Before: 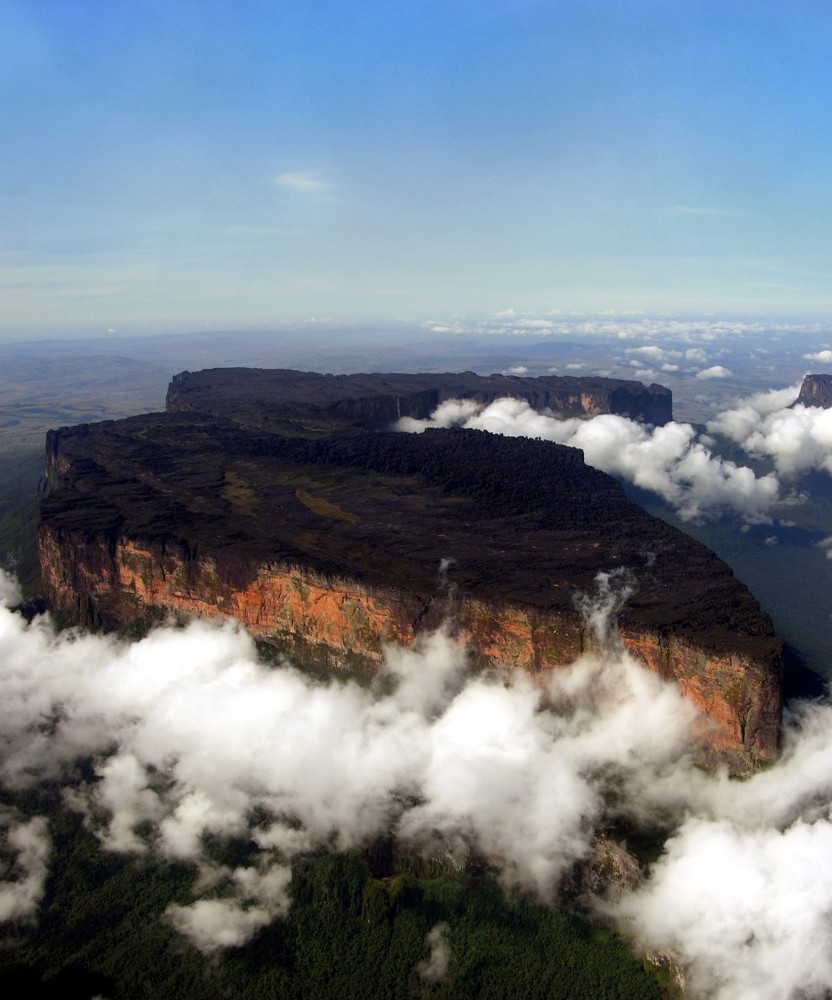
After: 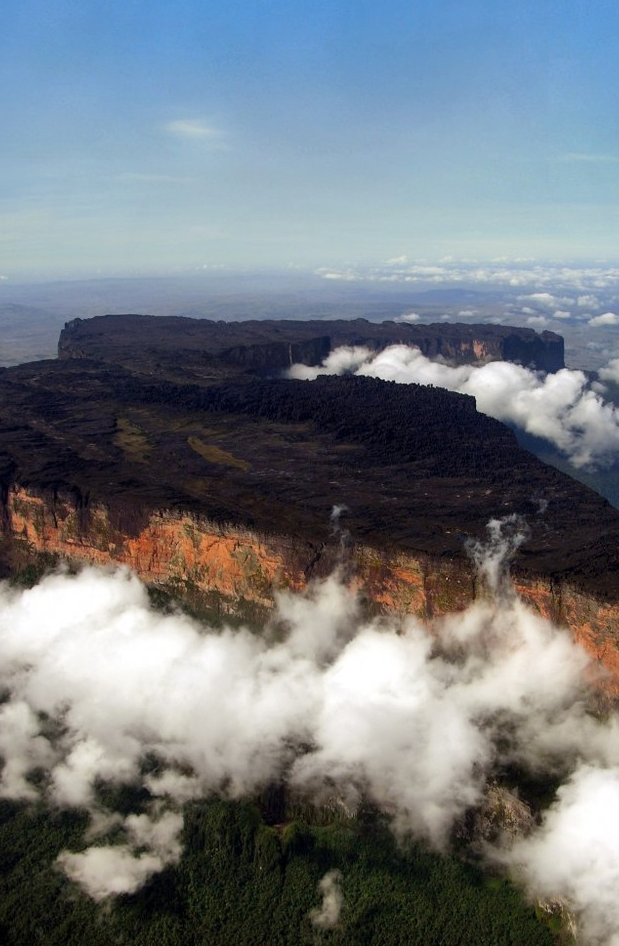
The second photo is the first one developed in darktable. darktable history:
crop and rotate: left 13.002%, top 5.391%, right 12.546%
shadows and highlights: low approximation 0.01, soften with gaussian
